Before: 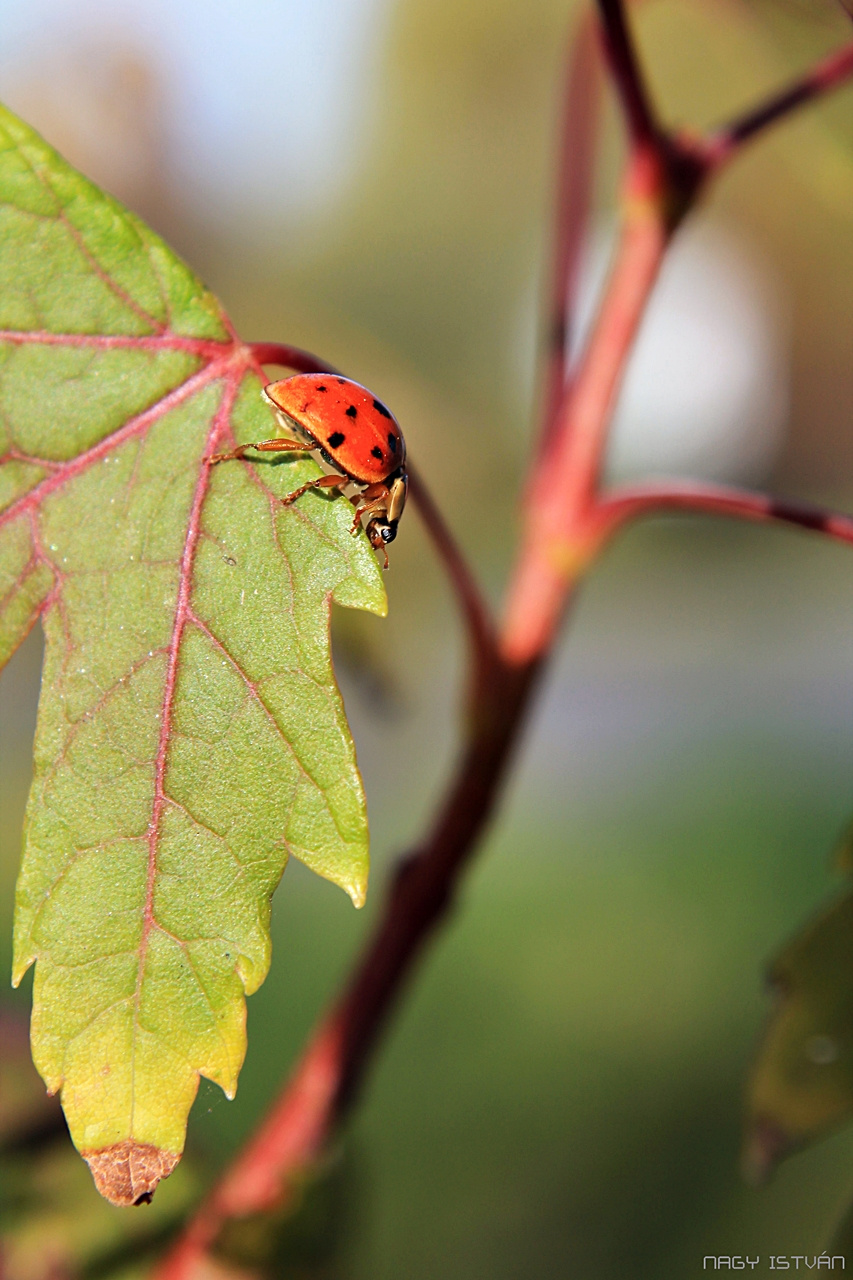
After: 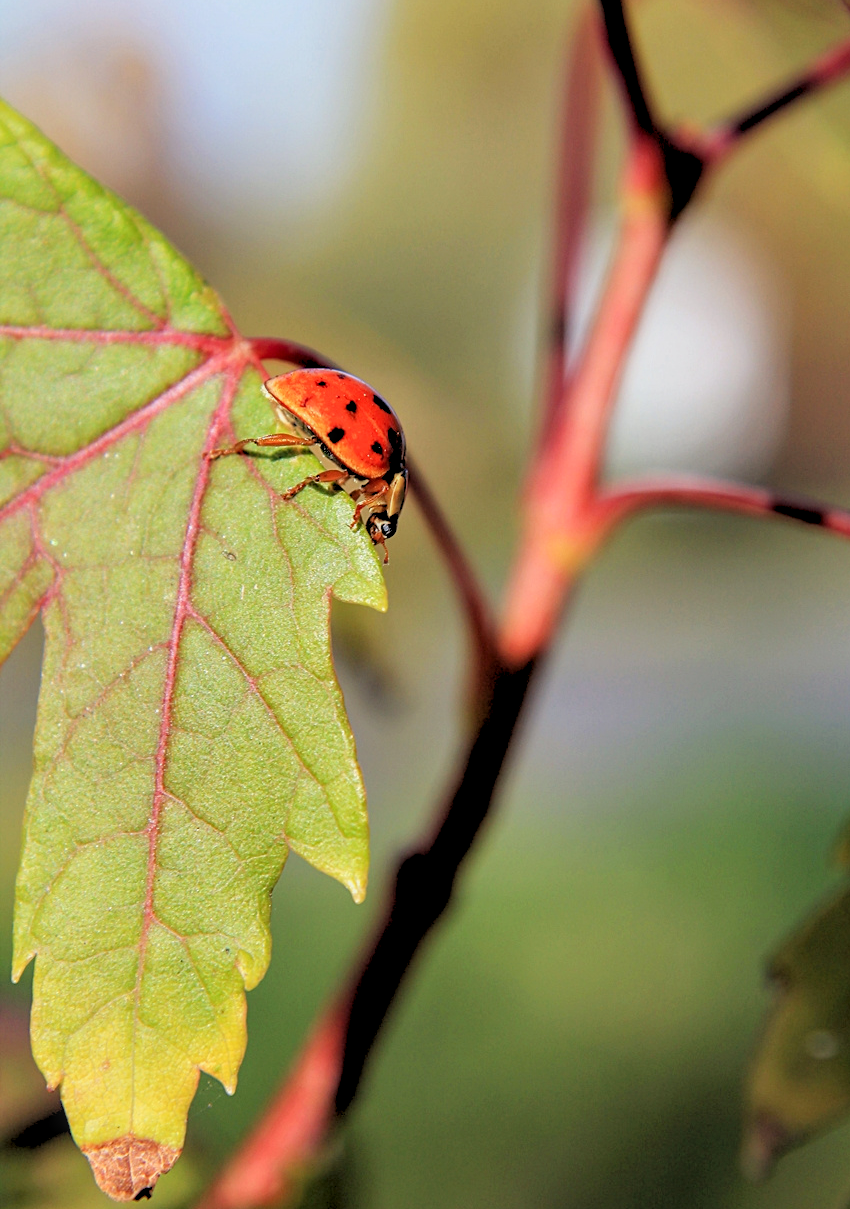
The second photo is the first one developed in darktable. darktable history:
crop: top 0.448%, right 0.264%, bottom 5.045%
local contrast: on, module defaults
rgb levels: preserve colors sum RGB, levels [[0.038, 0.433, 0.934], [0, 0.5, 1], [0, 0.5, 1]]
